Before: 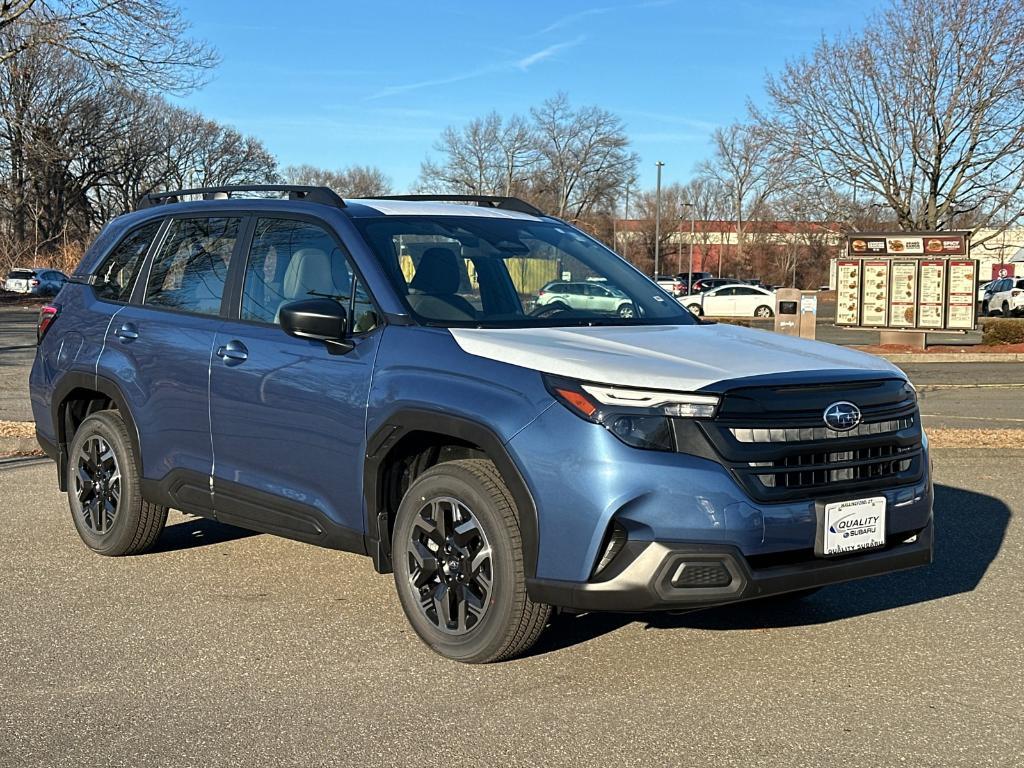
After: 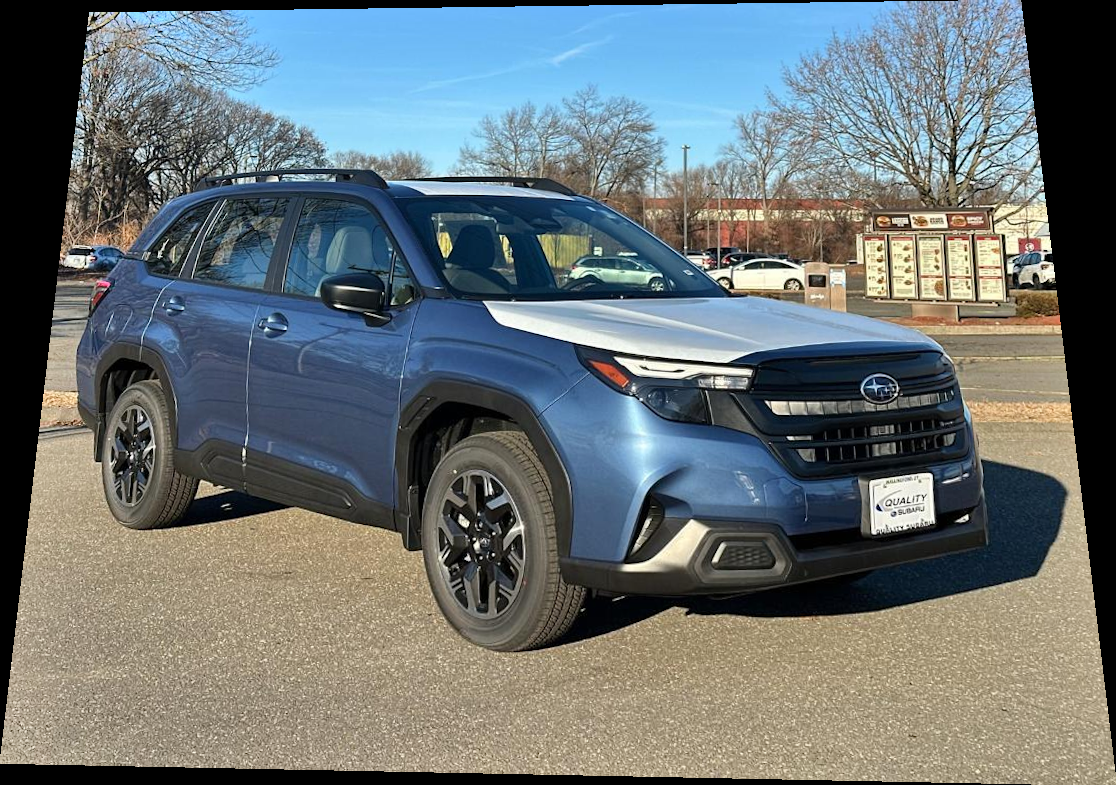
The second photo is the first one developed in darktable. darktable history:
shadows and highlights: soften with gaussian
rotate and perspective: rotation 0.128°, lens shift (vertical) -0.181, lens shift (horizontal) -0.044, shear 0.001, automatic cropping off
